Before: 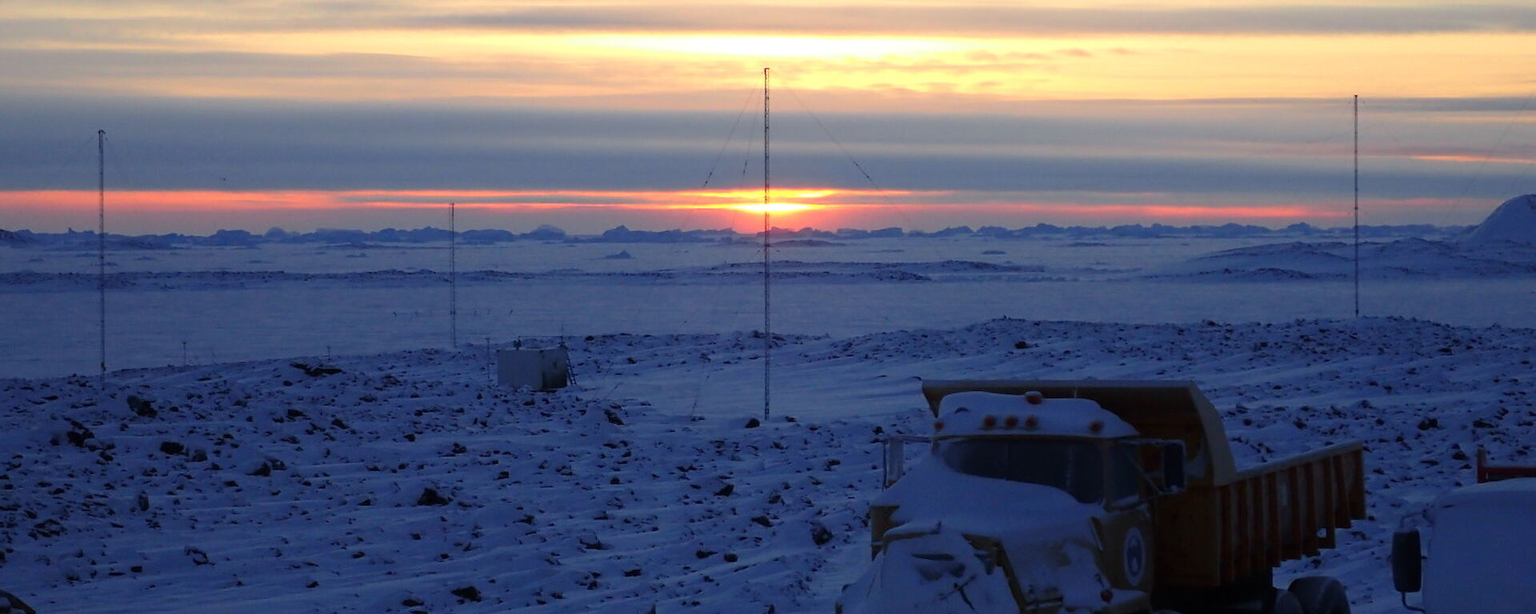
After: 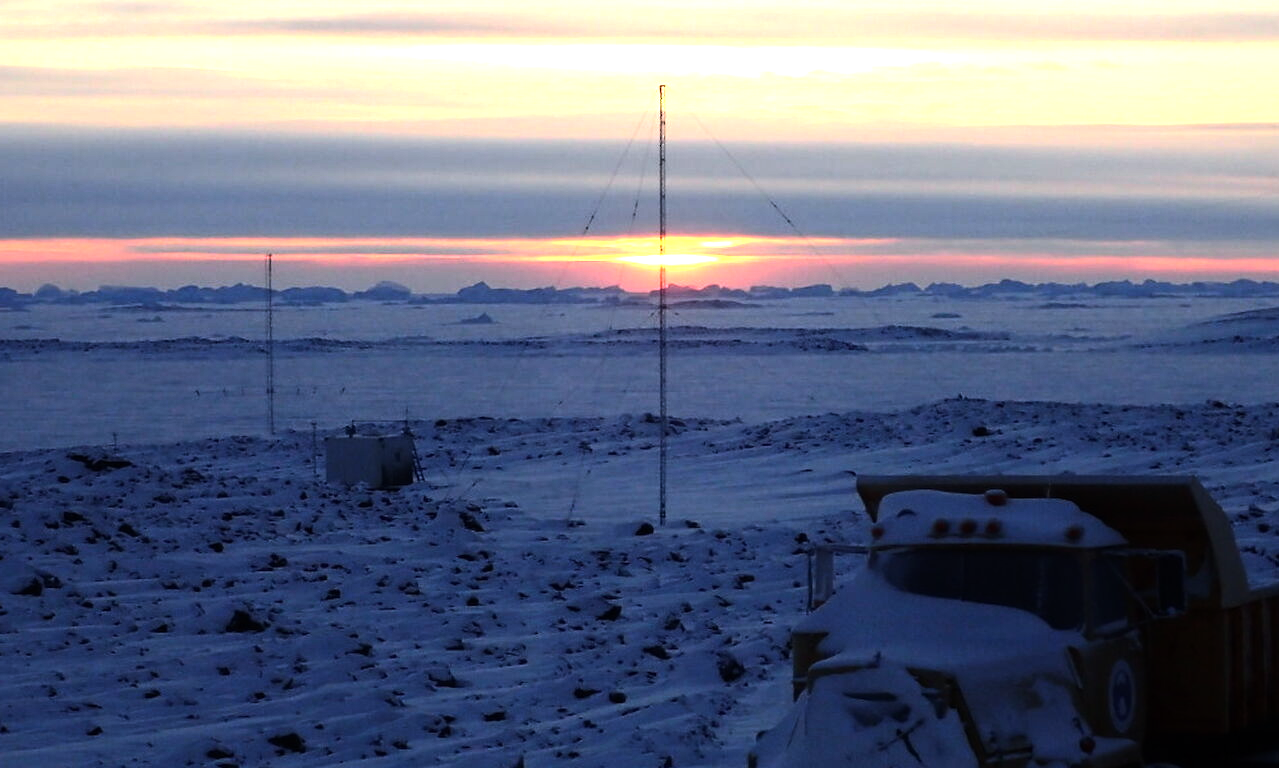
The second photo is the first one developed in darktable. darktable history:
tone equalizer: -8 EV -1.08 EV, -7 EV -1.01 EV, -6 EV -0.867 EV, -5 EV -0.578 EV, -3 EV 0.578 EV, -2 EV 0.867 EV, -1 EV 1.01 EV, +0 EV 1.08 EV, edges refinement/feathering 500, mask exposure compensation -1.57 EV, preserve details no
crop: left 15.419%, right 17.914%
exposure: compensate highlight preservation false
